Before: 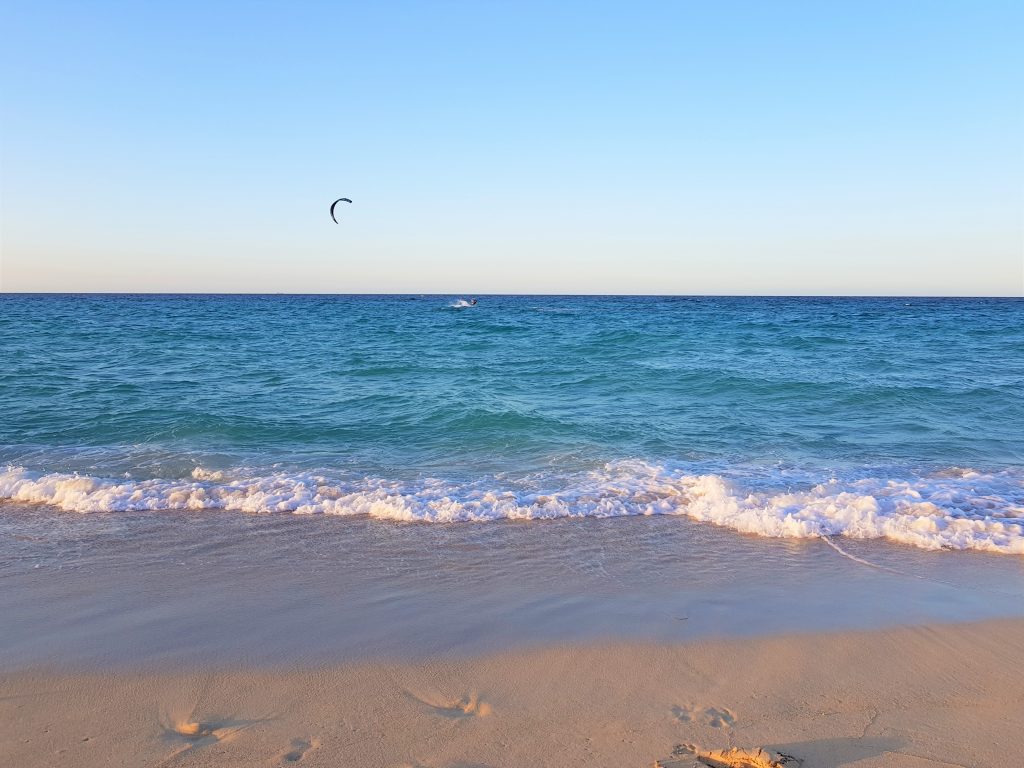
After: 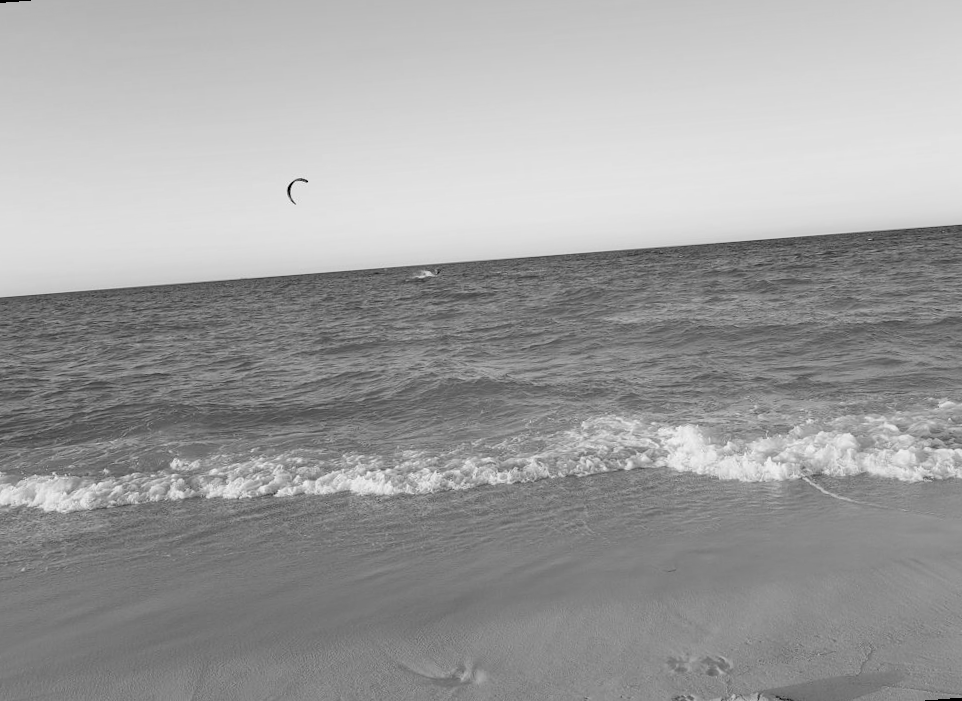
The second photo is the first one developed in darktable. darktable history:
monochrome: a 32, b 64, size 2.3
rotate and perspective: rotation -4.57°, crop left 0.054, crop right 0.944, crop top 0.087, crop bottom 0.914
